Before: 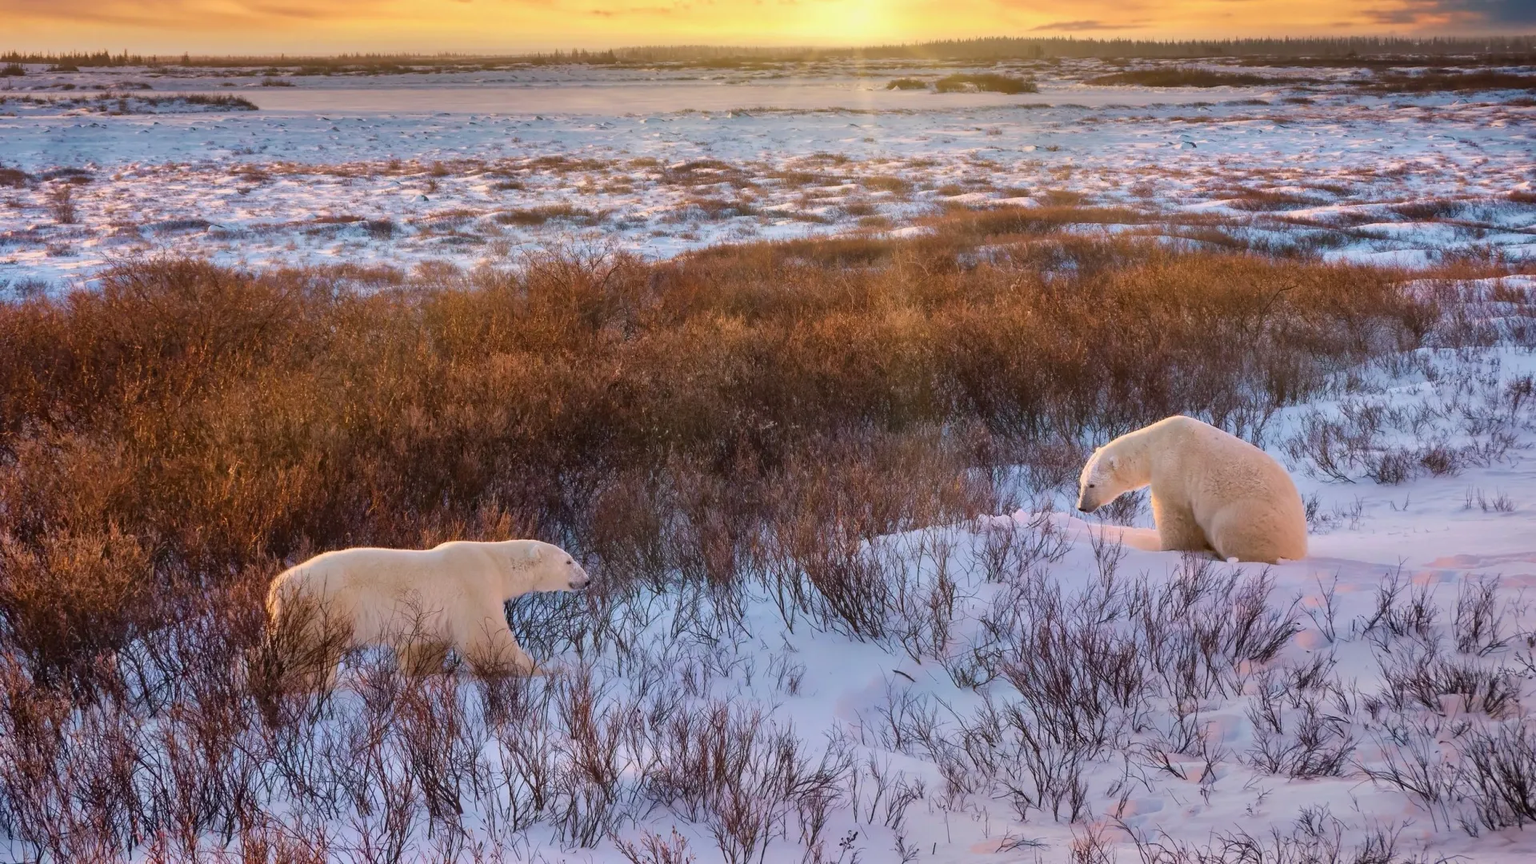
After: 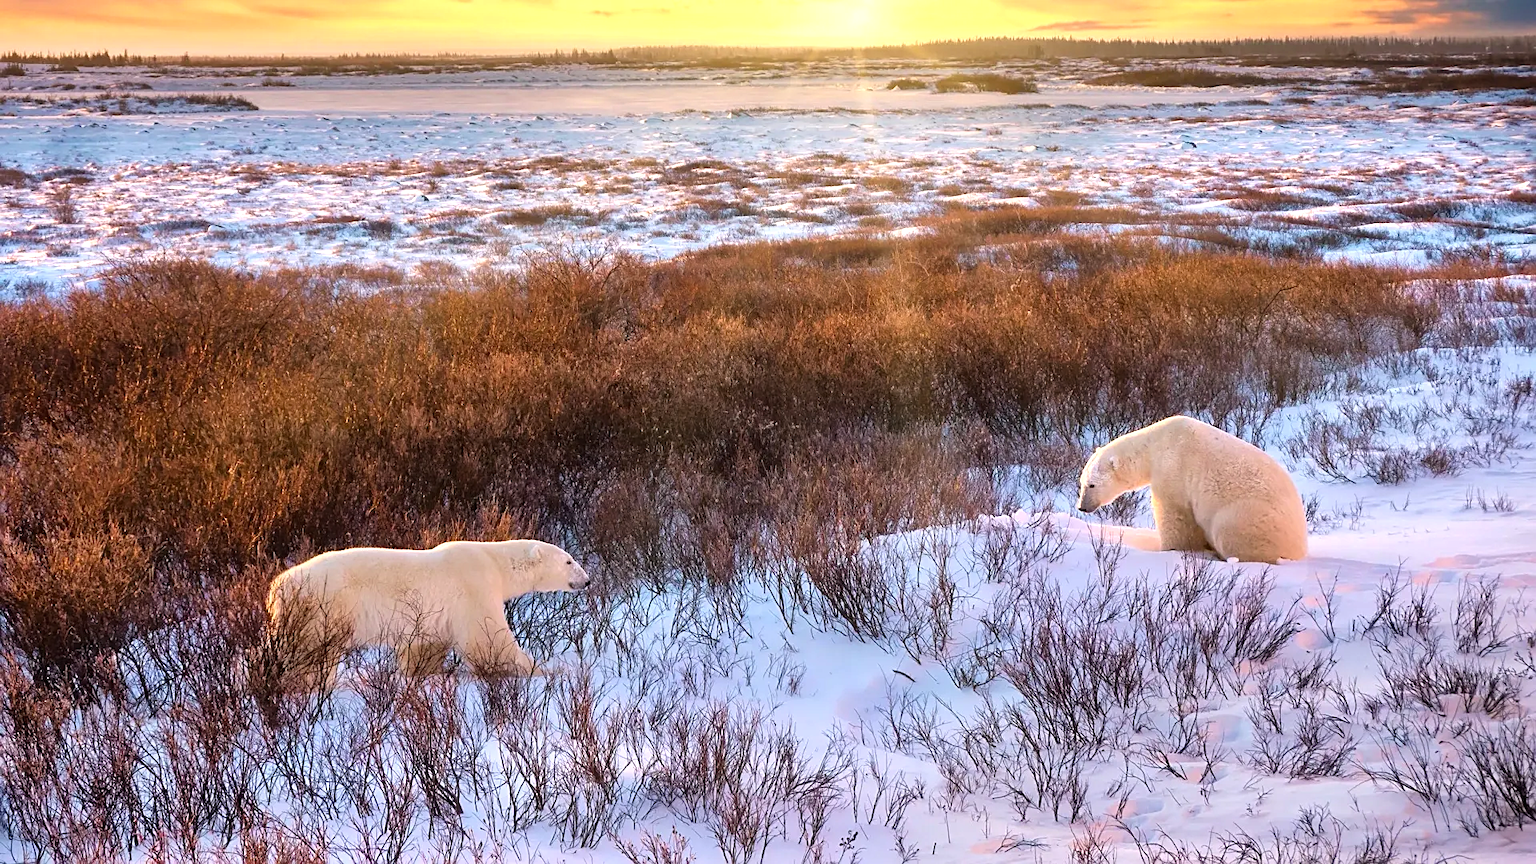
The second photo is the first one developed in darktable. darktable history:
base curve: preserve colors none
tone equalizer: -8 EV -0.778 EV, -7 EV -0.712 EV, -6 EV -0.562 EV, -5 EV -0.363 EV, -3 EV 0.391 EV, -2 EV 0.6 EV, -1 EV 0.68 EV, +0 EV 0.771 EV
sharpen: on, module defaults
contrast brightness saturation: contrast -0.019, brightness -0.014, saturation 0.039
